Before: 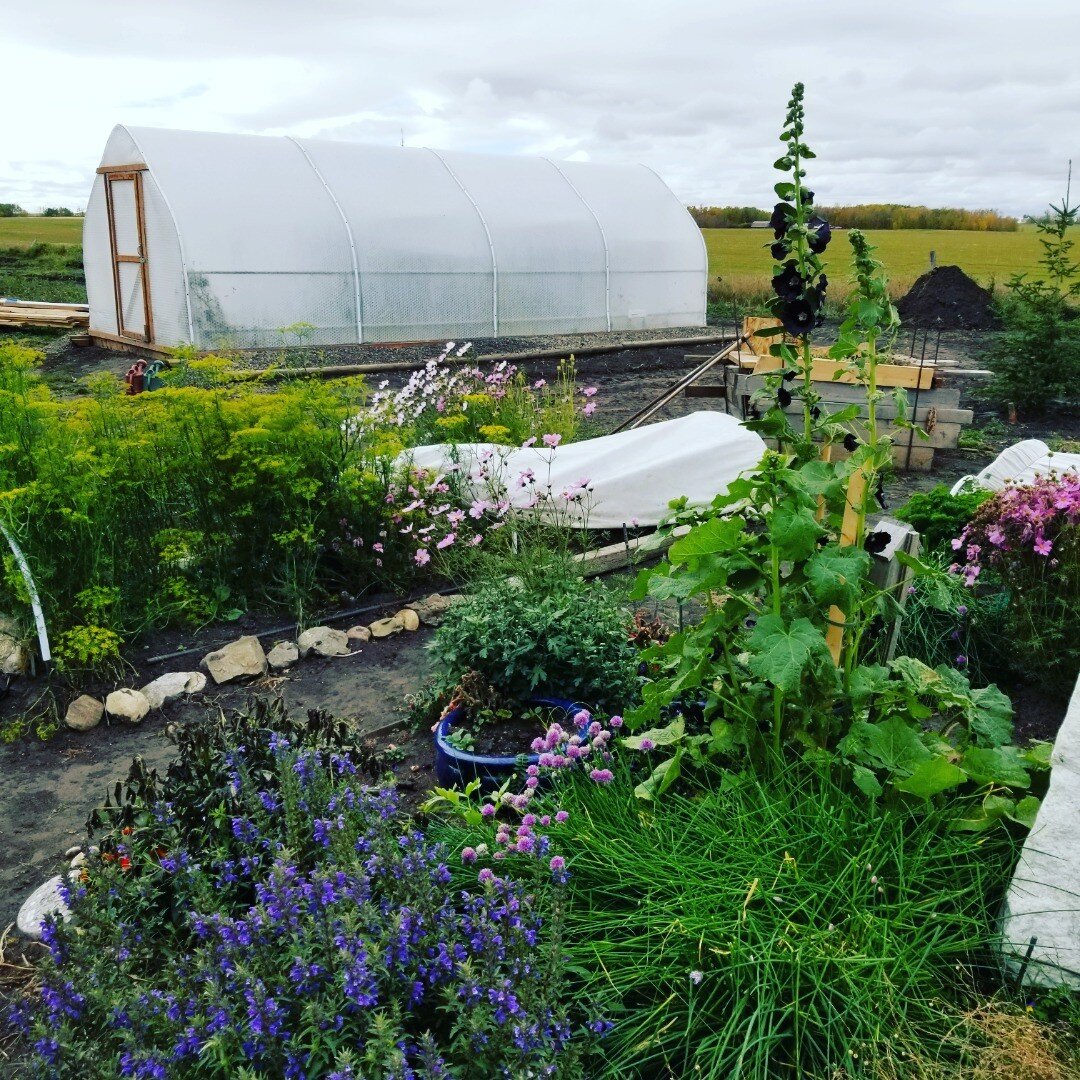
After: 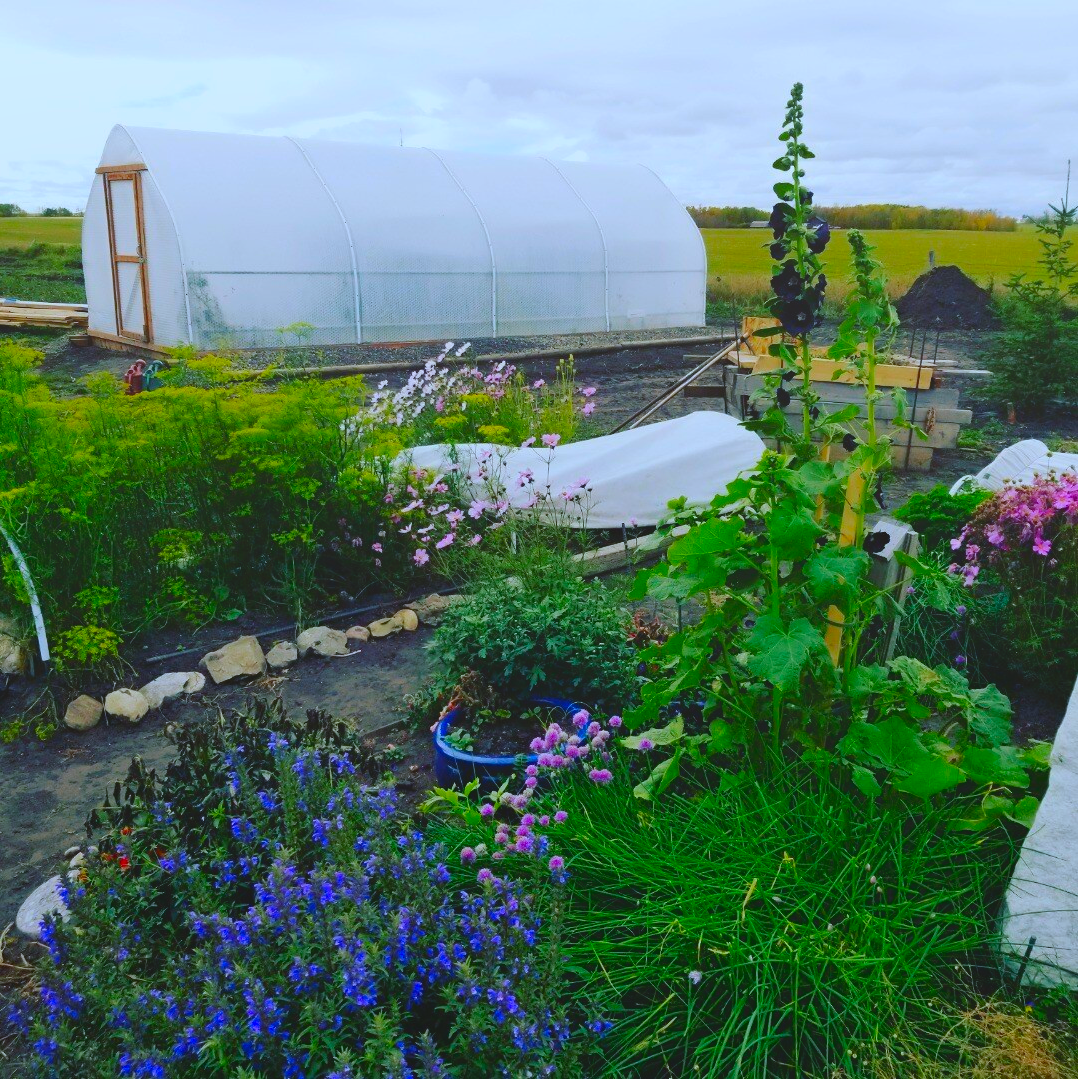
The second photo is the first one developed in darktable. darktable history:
color balance rgb: linear chroma grading › global chroma 1.5%, linear chroma grading › mid-tones -1%, perceptual saturation grading › global saturation -3%, perceptual saturation grading › shadows -2%
contrast brightness saturation: brightness -0.02, saturation 0.35
crop and rotate: left 0.126%
white balance: red 0.954, blue 1.079
local contrast: detail 69%
exposure: compensate highlight preservation false
